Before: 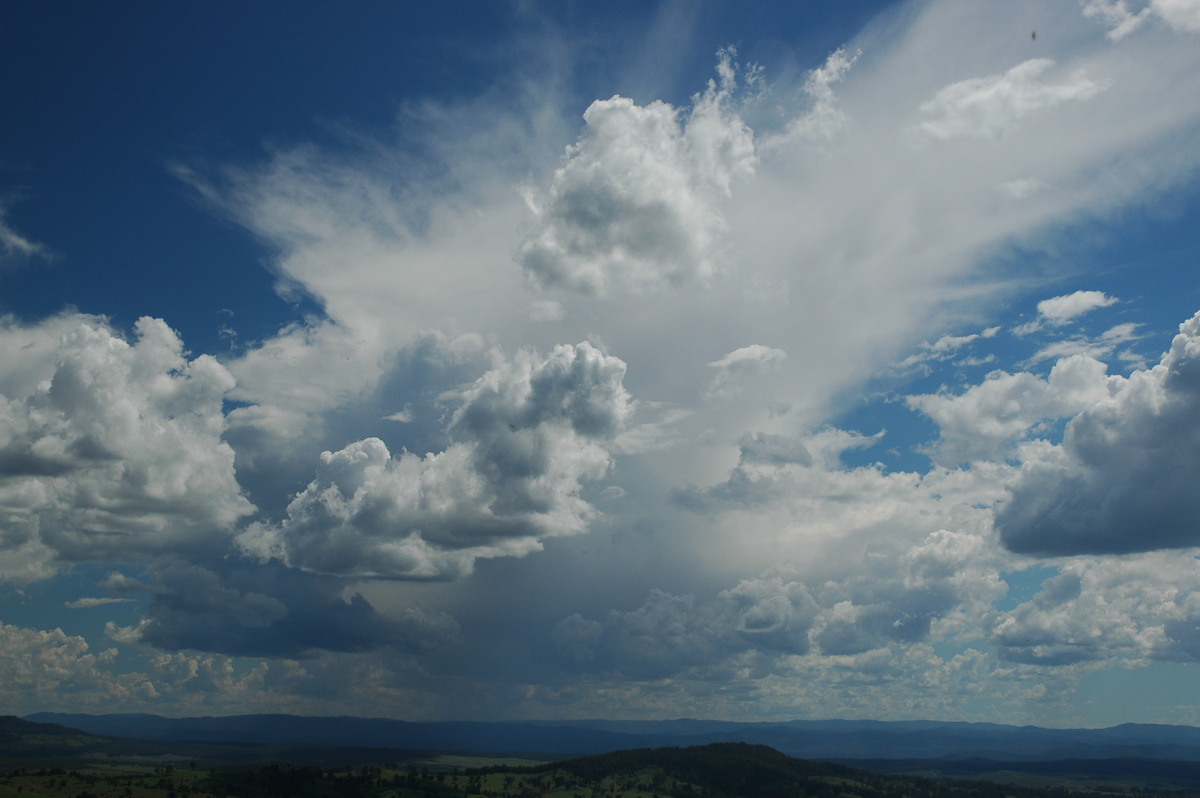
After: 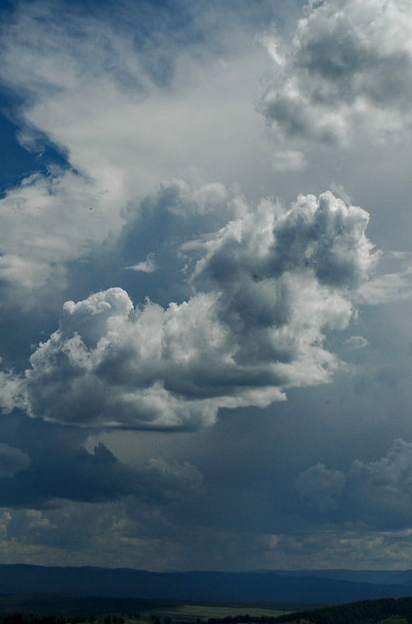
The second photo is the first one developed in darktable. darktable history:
local contrast: on, module defaults
crop and rotate: left 21.47%, top 18.813%, right 44.19%, bottom 2.964%
haze removal: compatibility mode true
